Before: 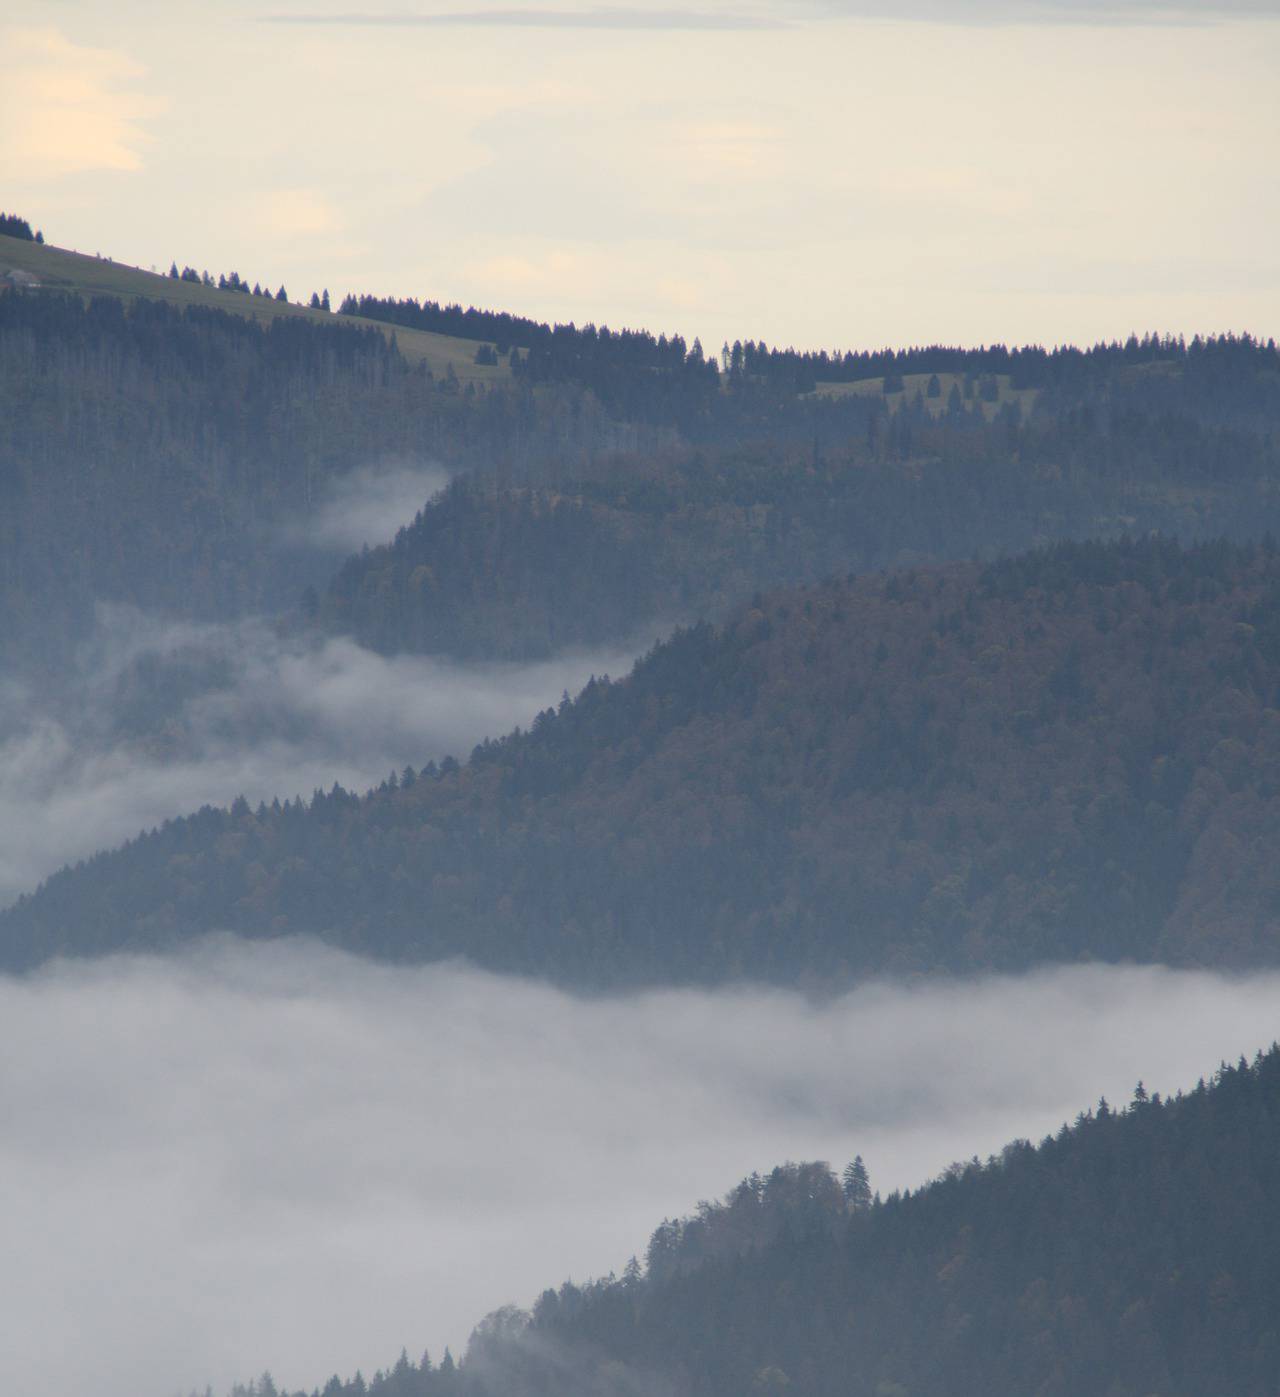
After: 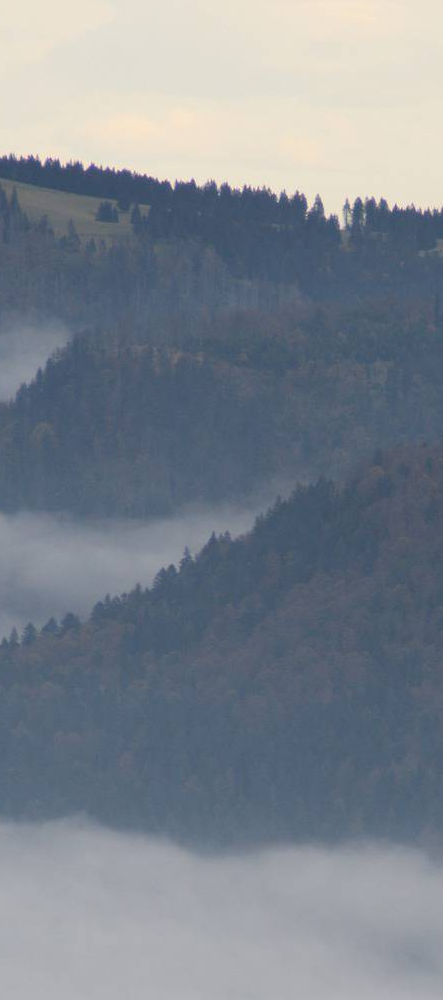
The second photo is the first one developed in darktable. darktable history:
crop and rotate: left 29.661%, top 10.306%, right 35.71%, bottom 18.045%
